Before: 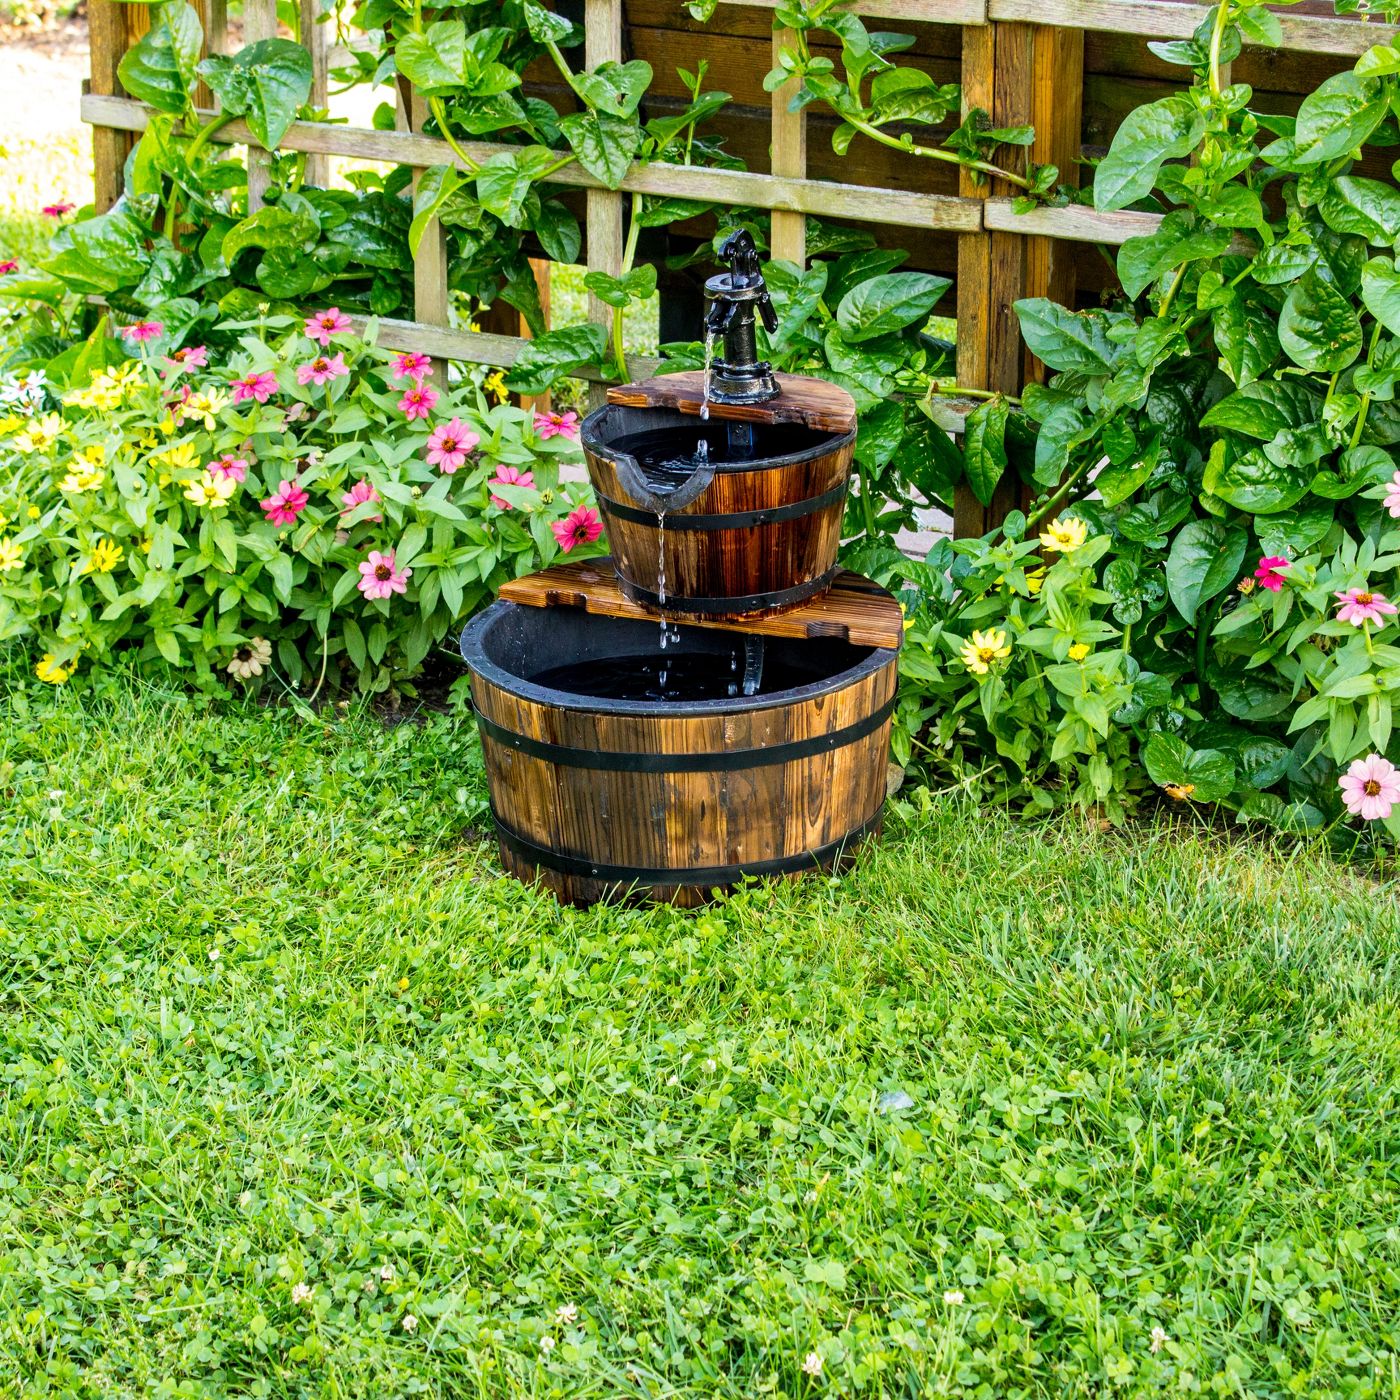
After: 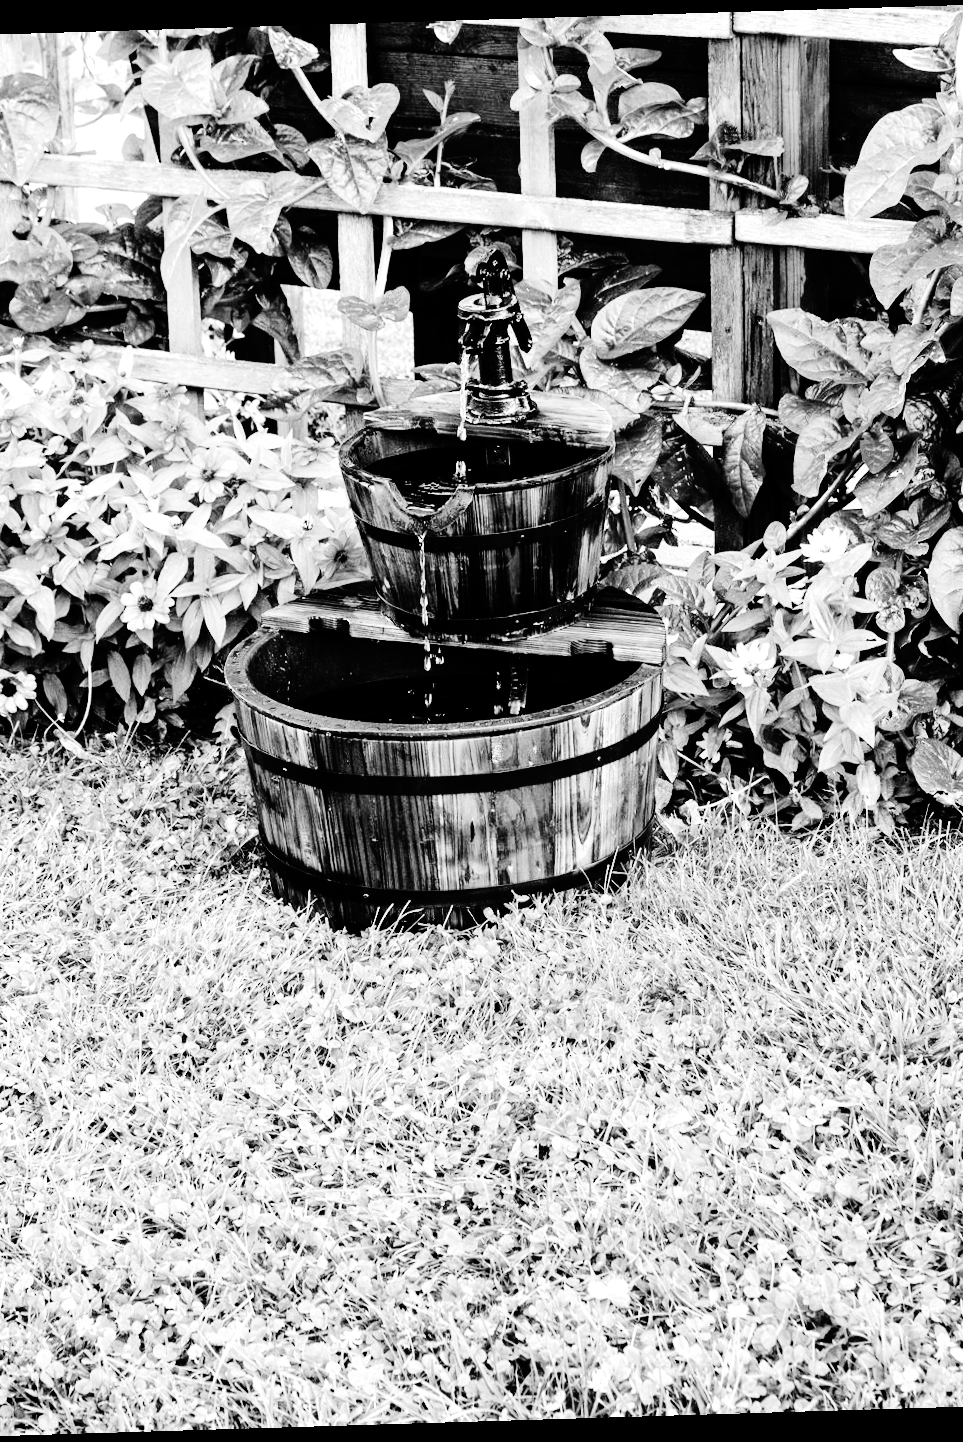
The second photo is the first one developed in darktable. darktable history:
tone equalizer: -8 EV -0.75 EV, -7 EV -0.7 EV, -6 EV -0.6 EV, -5 EV -0.4 EV, -3 EV 0.4 EV, -2 EV 0.6 EV, -1 EV 0.7 EV, +0 EV 0.75 EV, edges refinement/feathering 500, mask exposure compensation -1.57 EV, preserve details no
monochrome: on, module defaults
crop and rotate: left 17.732%, right 15.423%
white balance: emerald 1
rotate and perspective: rotation -1.75°, automatic cropping off
exposure: compensate highlight preservation false
base curve: curves: ch0 [(0, 0) (0.036, 0.01) (0.123, 0.254) (0.258, 0.504) (0.507, 0.748) (1, 1)], preserve colors none
